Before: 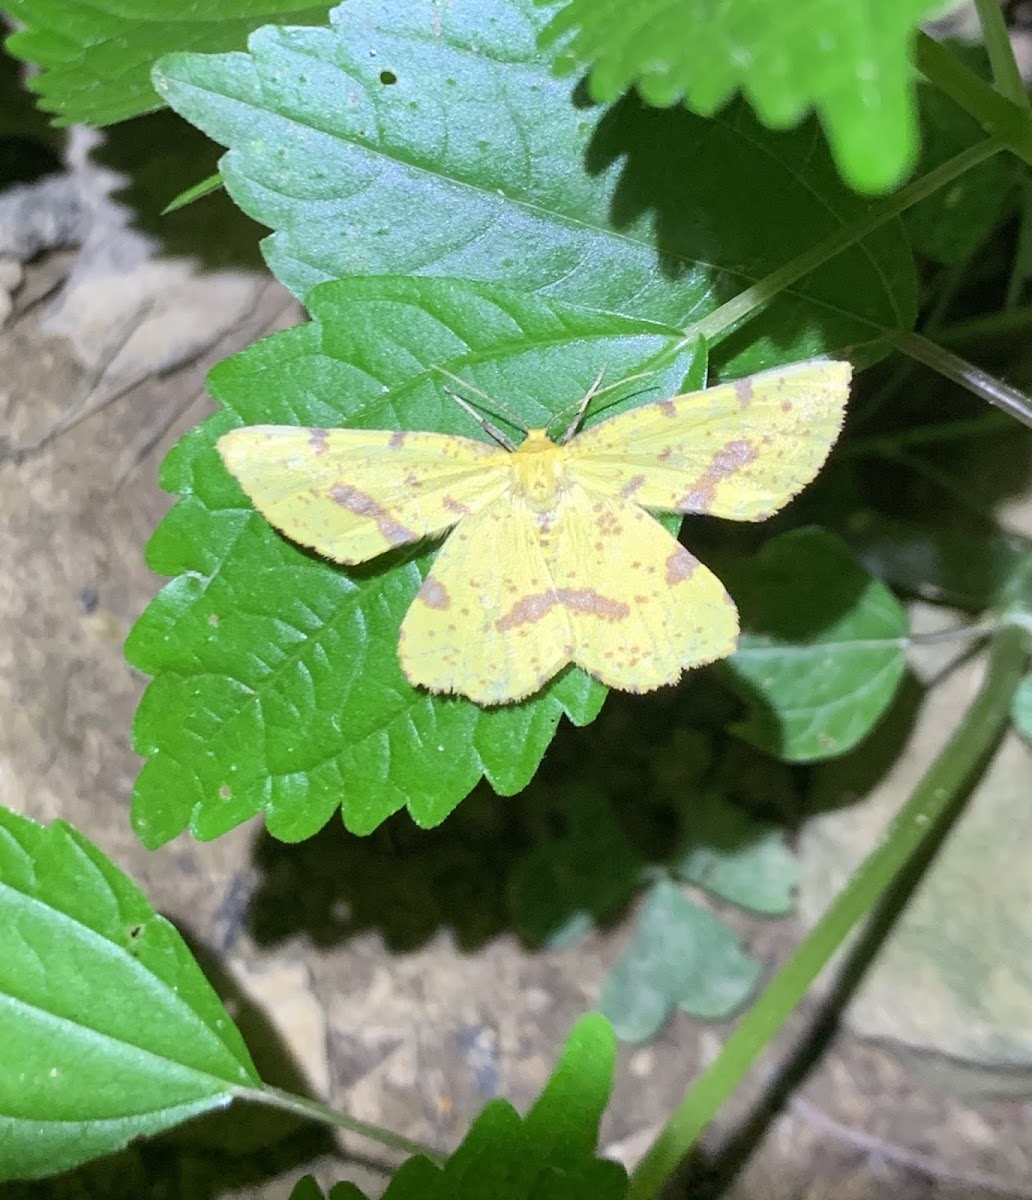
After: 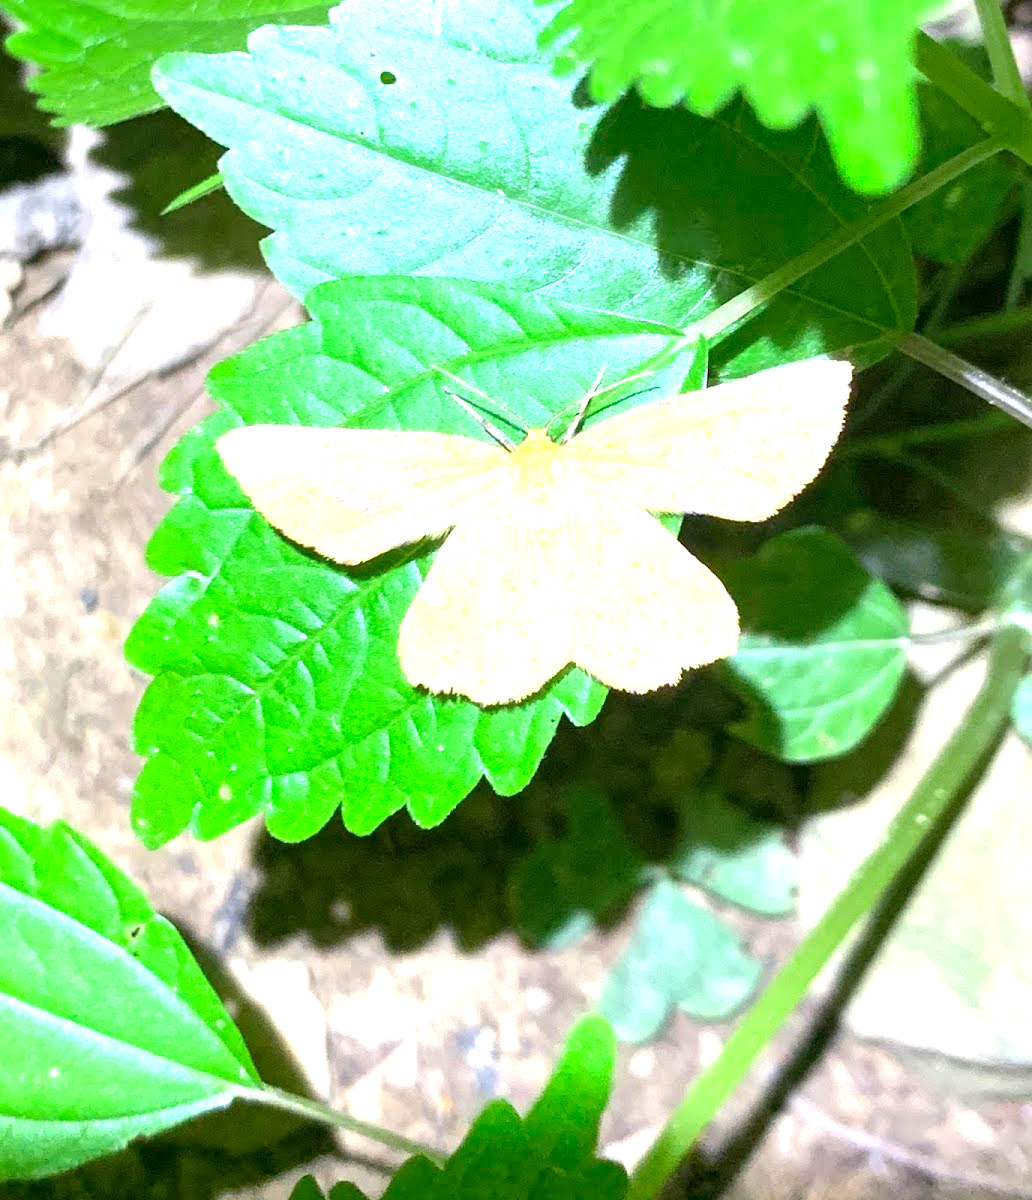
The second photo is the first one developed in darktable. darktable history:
exposure: black level correction 0.001, exposure 1.324 EV, compensate highlight preservation false
